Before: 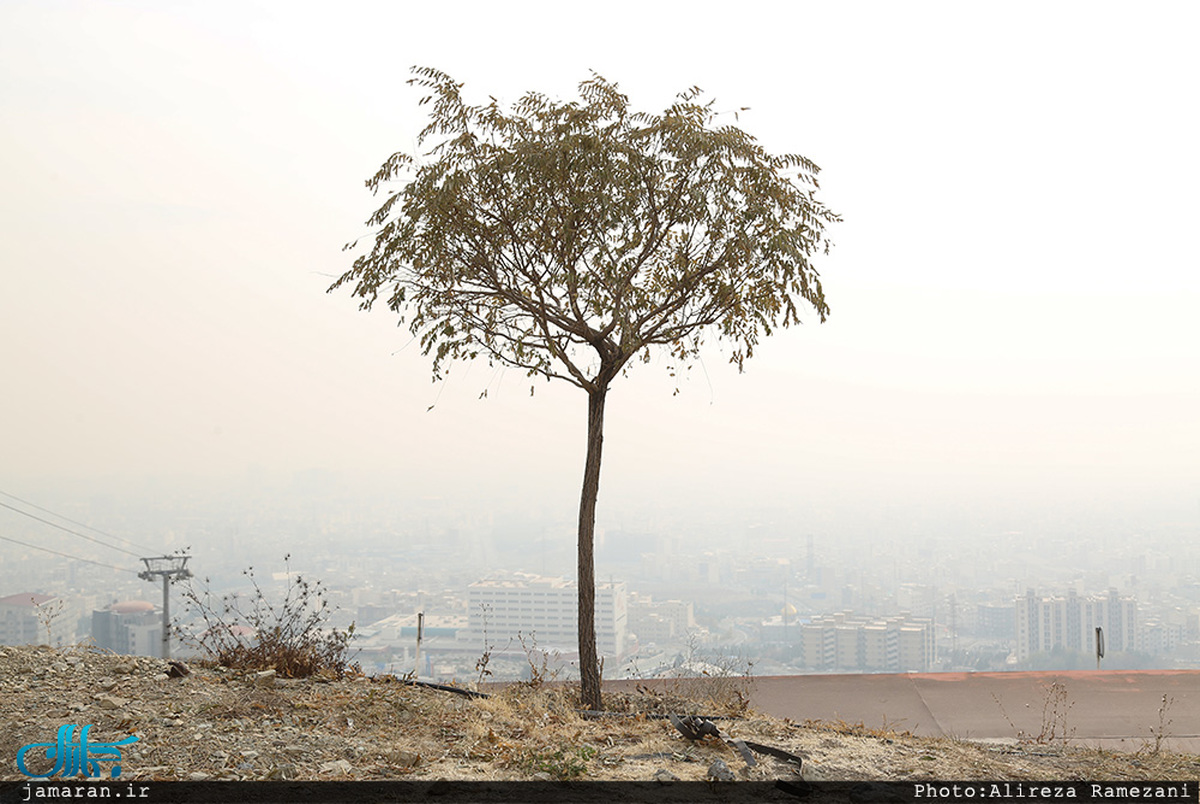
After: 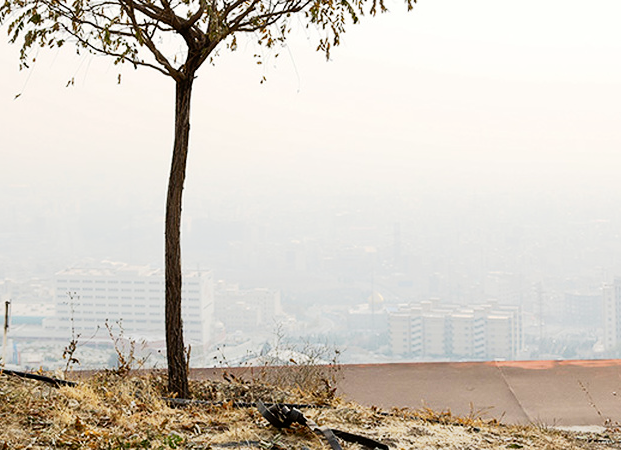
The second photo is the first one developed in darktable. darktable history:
crop: left 34.479%, top 38.822%, right 13.718%, bottom 5.172%
tone curve: curves: ch0 [(0, 0) (0.003, 0.001) (0.011, 0.001) (0.025, 0.001) (0.044, 0.001) (0.069, 0.003) (0.1, 0.007) (0.136, 0.013) (0.177, 0.032) (0.224, 0.083) (0.277, 0.157) (0.335, 0.237) (0.399, 0.334) (0.468, 0.446) (0.543, 0.562) (0.623, 0.683) (0.709, 0.801) (0.801, 0.869) (0.898, 0.918) (1, 1)], preserve colors none
